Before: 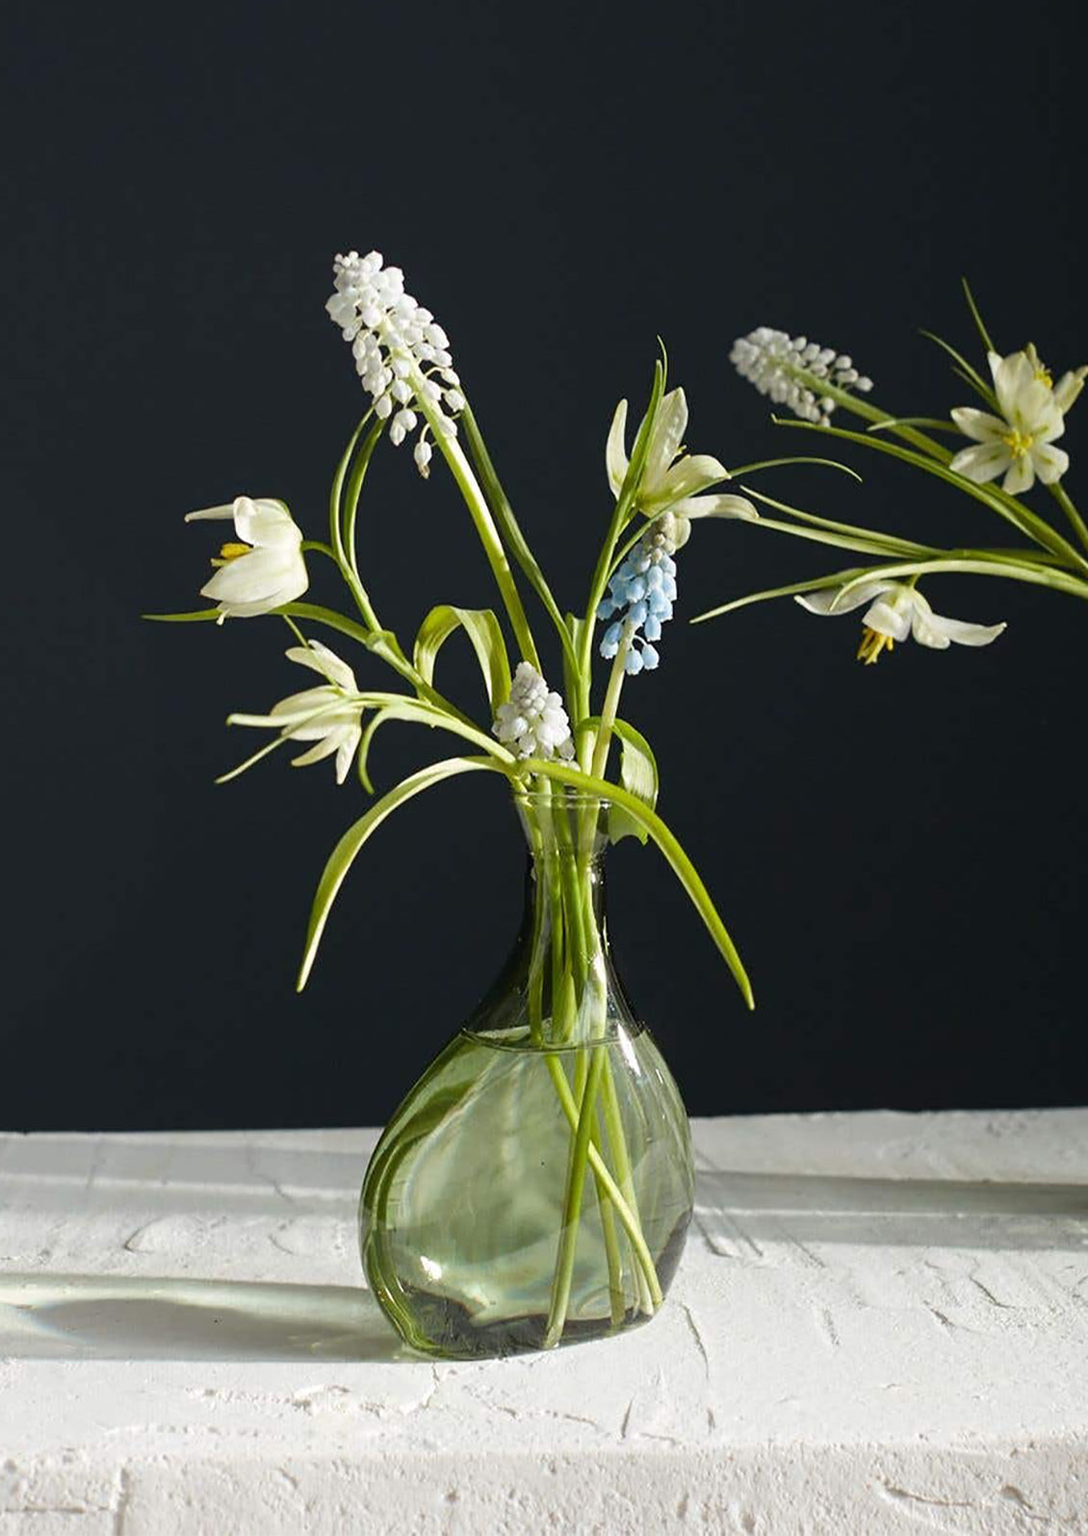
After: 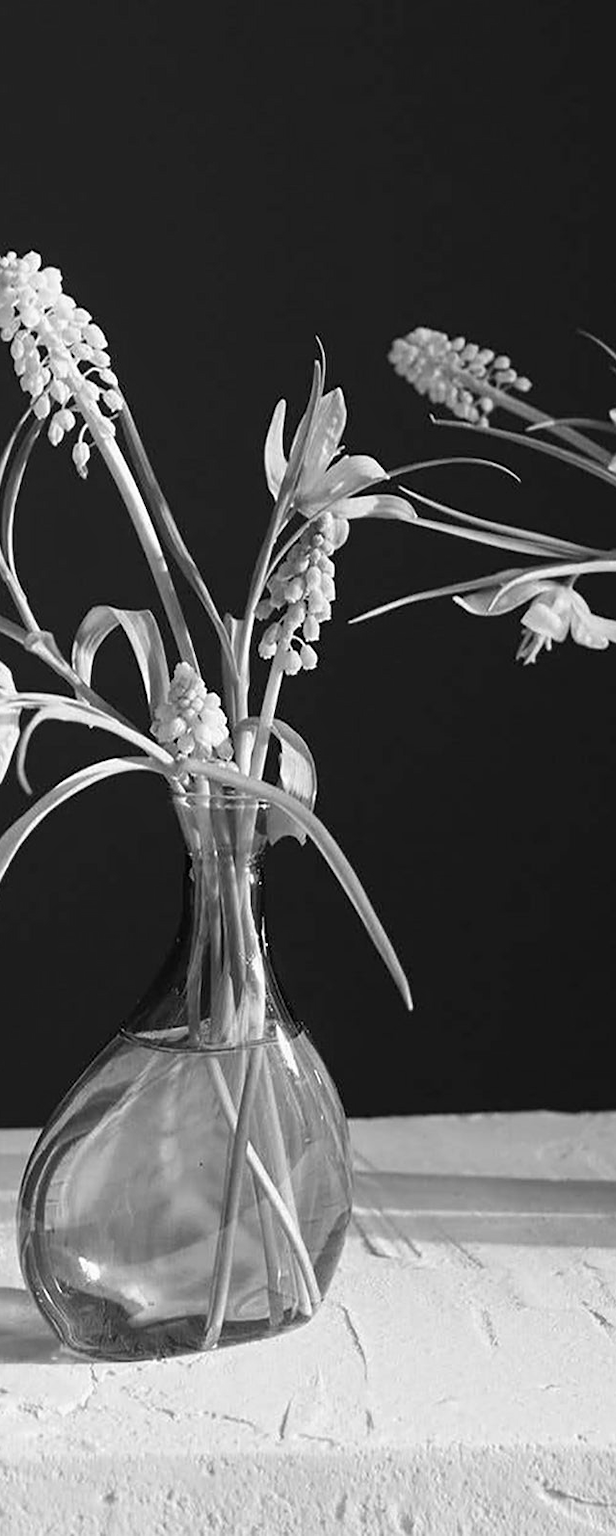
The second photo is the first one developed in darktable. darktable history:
crop: left 31.458%, top 0%, right 11.876%
monochrome: a -35.87, b 49.73, size 1.7
sharpen: amount 0.2
